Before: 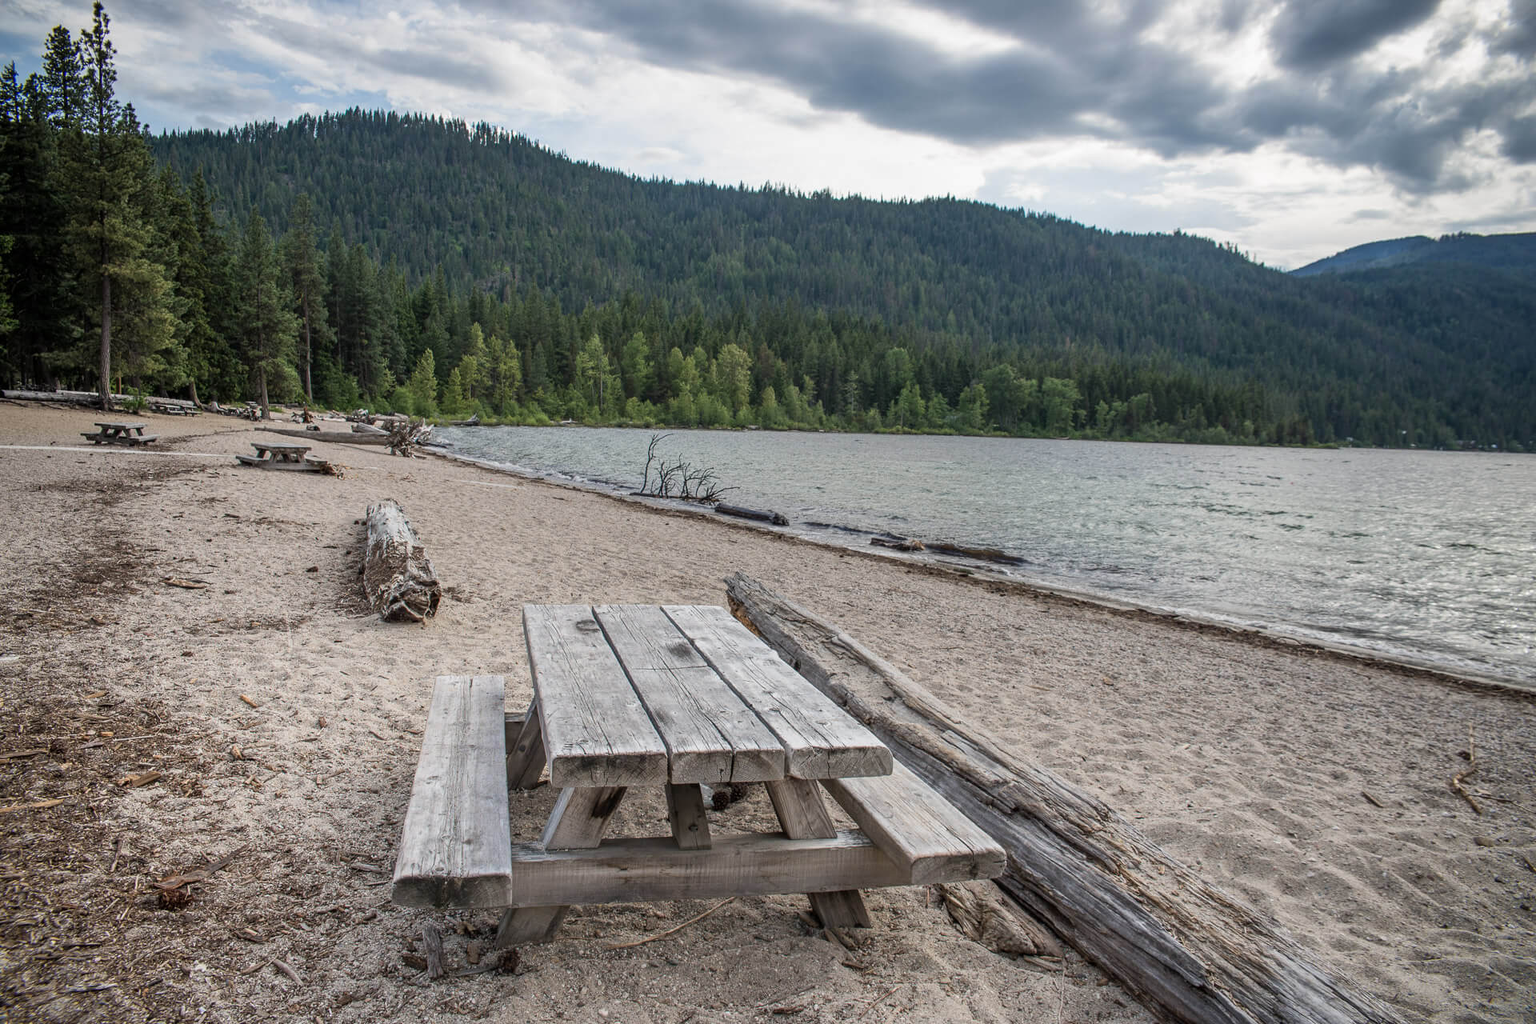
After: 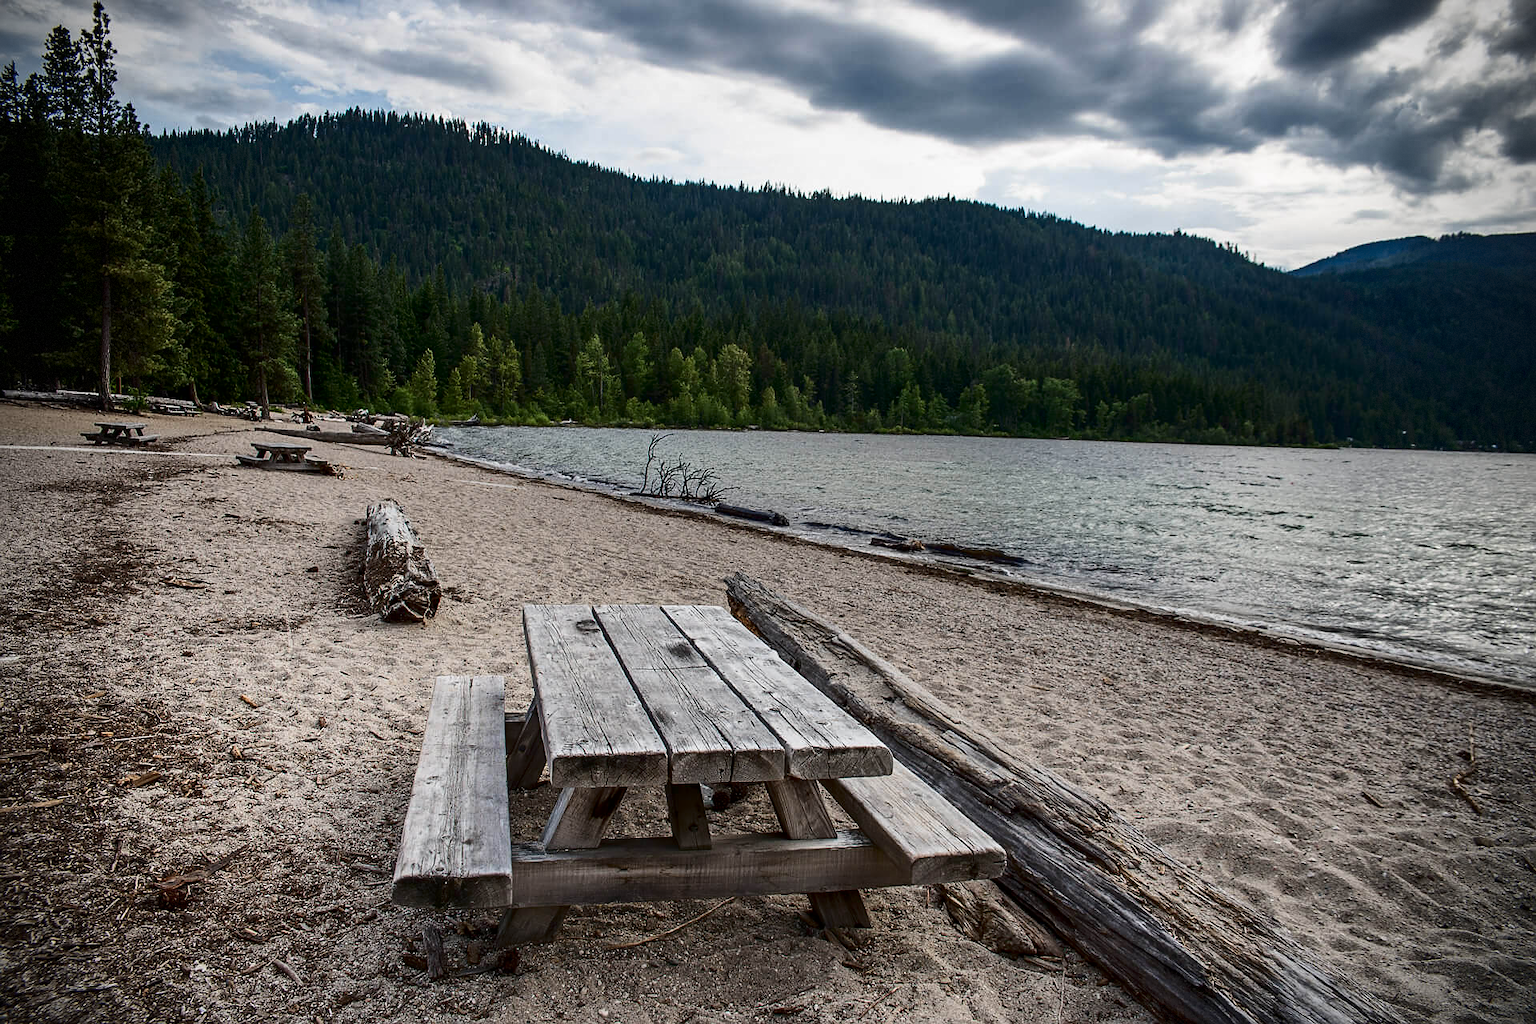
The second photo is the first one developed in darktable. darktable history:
contrast brightness saturation: contrast 0.19, brightness -0.24, saturation 0.11
vignetting: dithering 8-bit output, unbound false
sharpen: radius 0.969, amount 0.604
